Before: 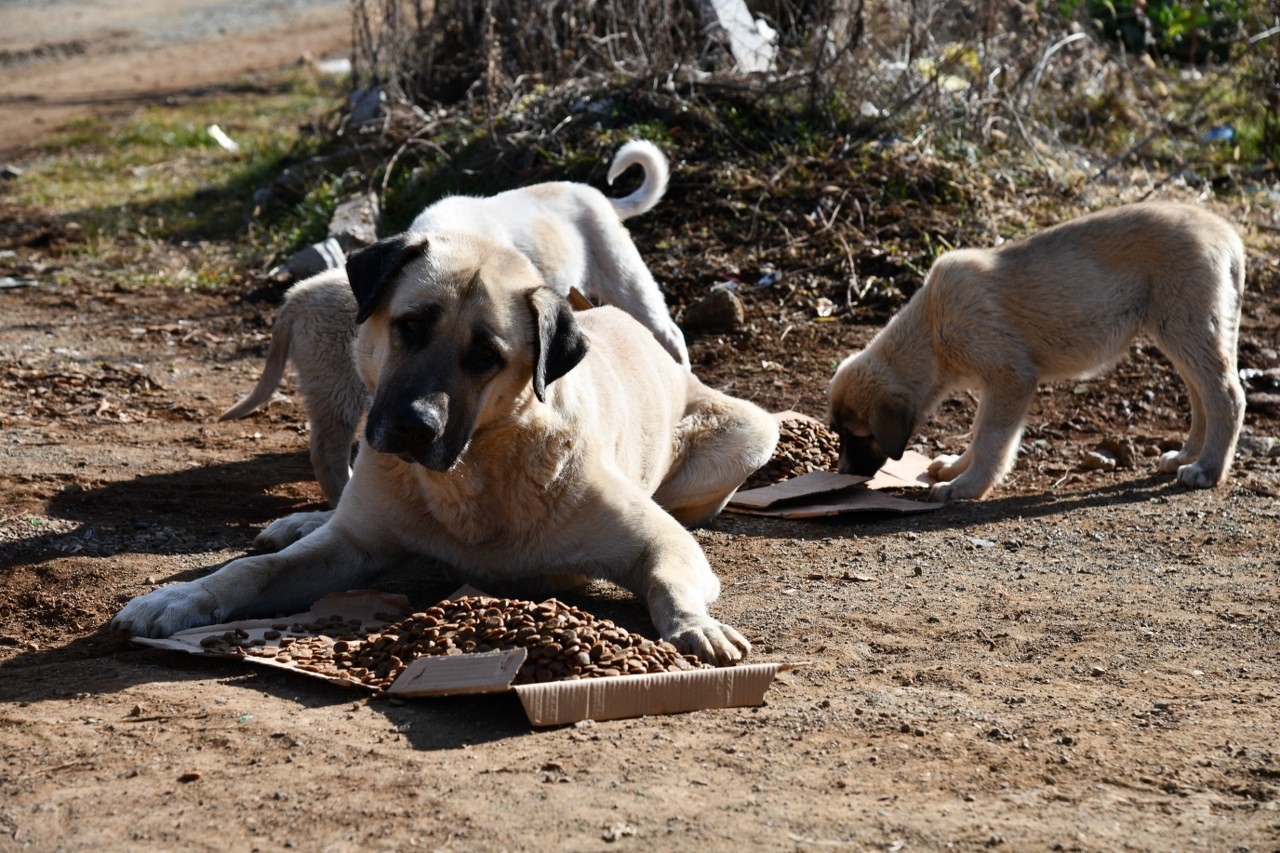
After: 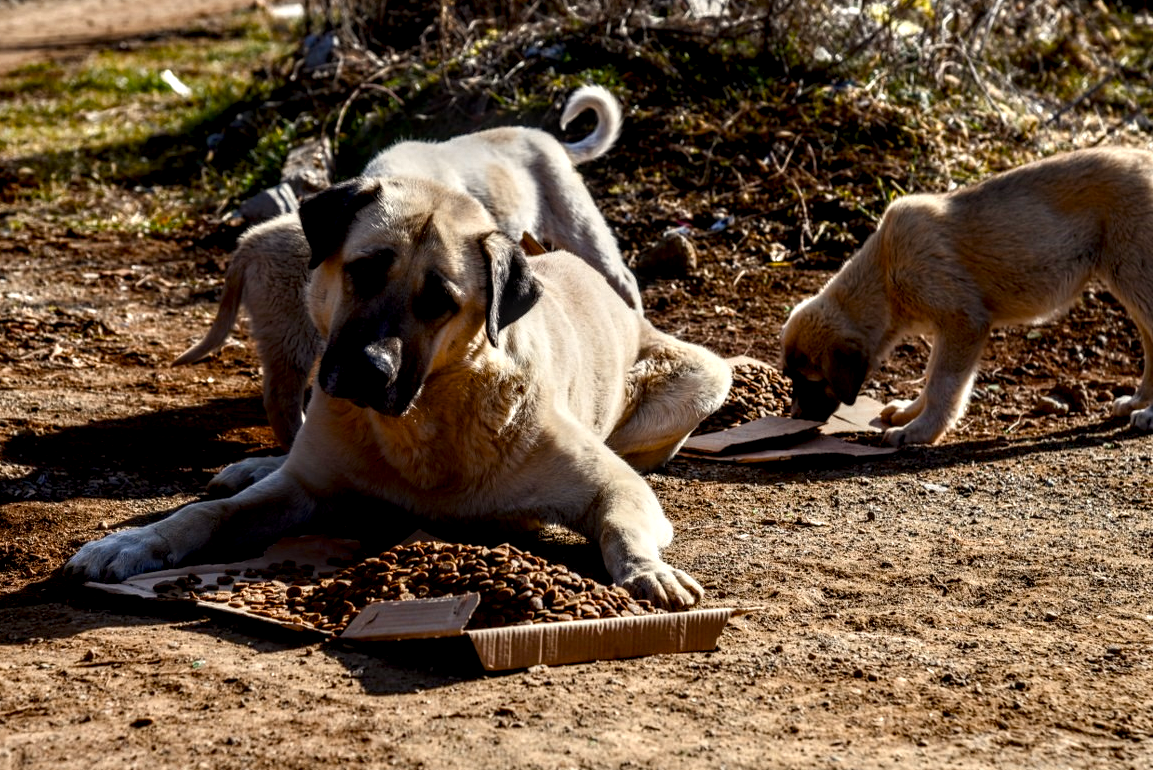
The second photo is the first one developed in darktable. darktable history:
crop: left 3.72%, top 6.471%, right 6.188%, bottom 3.241%
color balance rgb: power › luminance -3.934%, power › chroma 0.578%, power › hue 41.79°, highlights gain › chroma 2.178%, highlights gain › hue 74.7°, linear chroma grading › global chroma 15.599%, perceptual saturation grading › global saturation 20%, perceptual saturation grading › highlights -25.791%, perceptual saturation grading › shadows 25.77%
shadows and highlights: shadows -70.2, highlights 35.19, soften with gaussian
local contrast: highlights 10%, shadows 39%, detail 184%, midtone range 0.468
